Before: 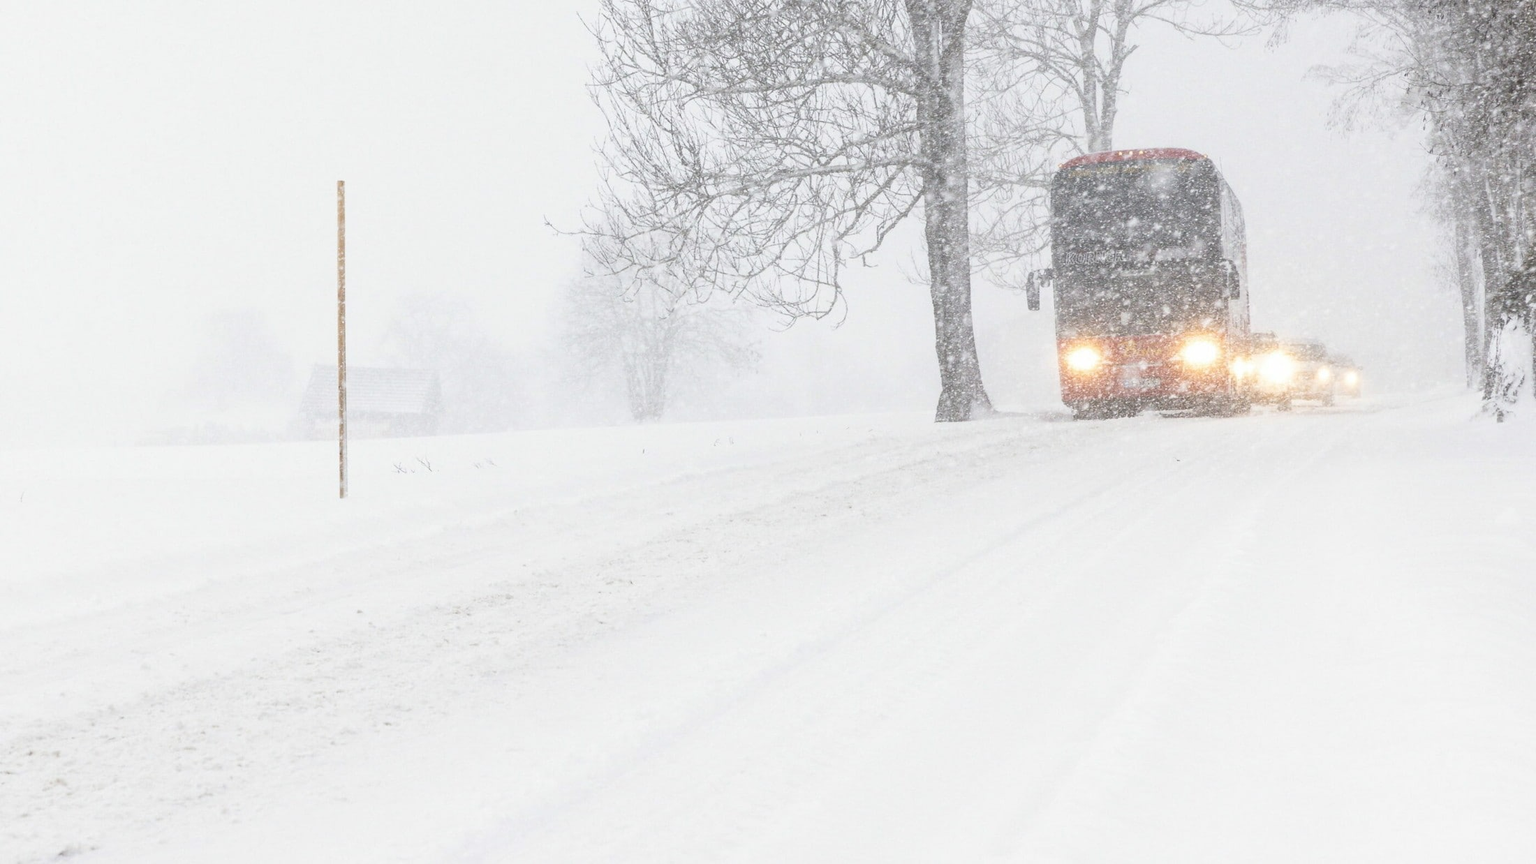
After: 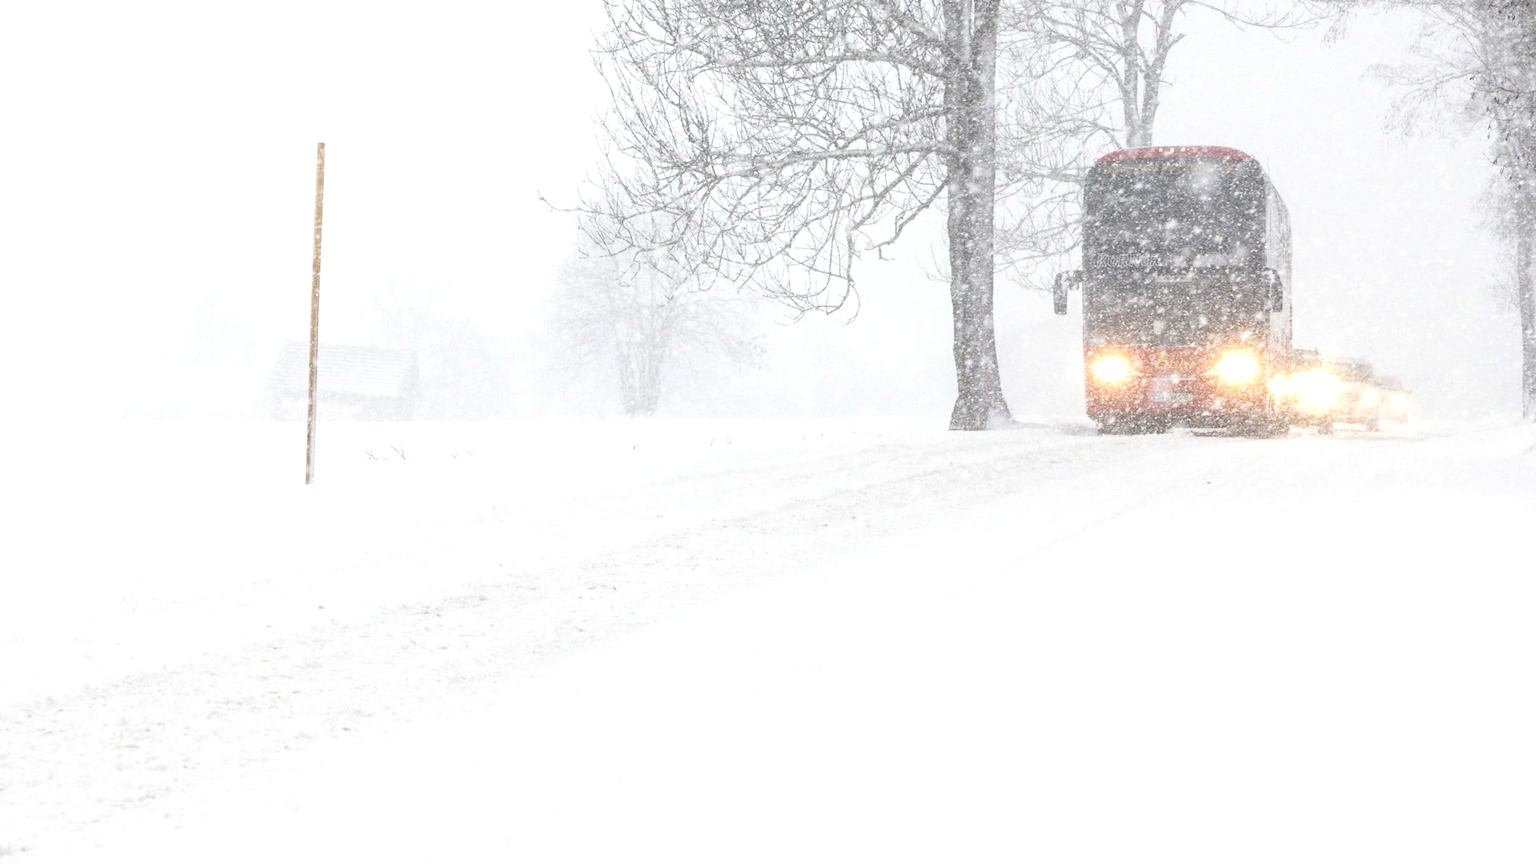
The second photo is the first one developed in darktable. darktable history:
crop and rotate: angle -2.48°
exposure: black level correction 0.005, exposure 0.273 EV, compensate highlight preservation false
